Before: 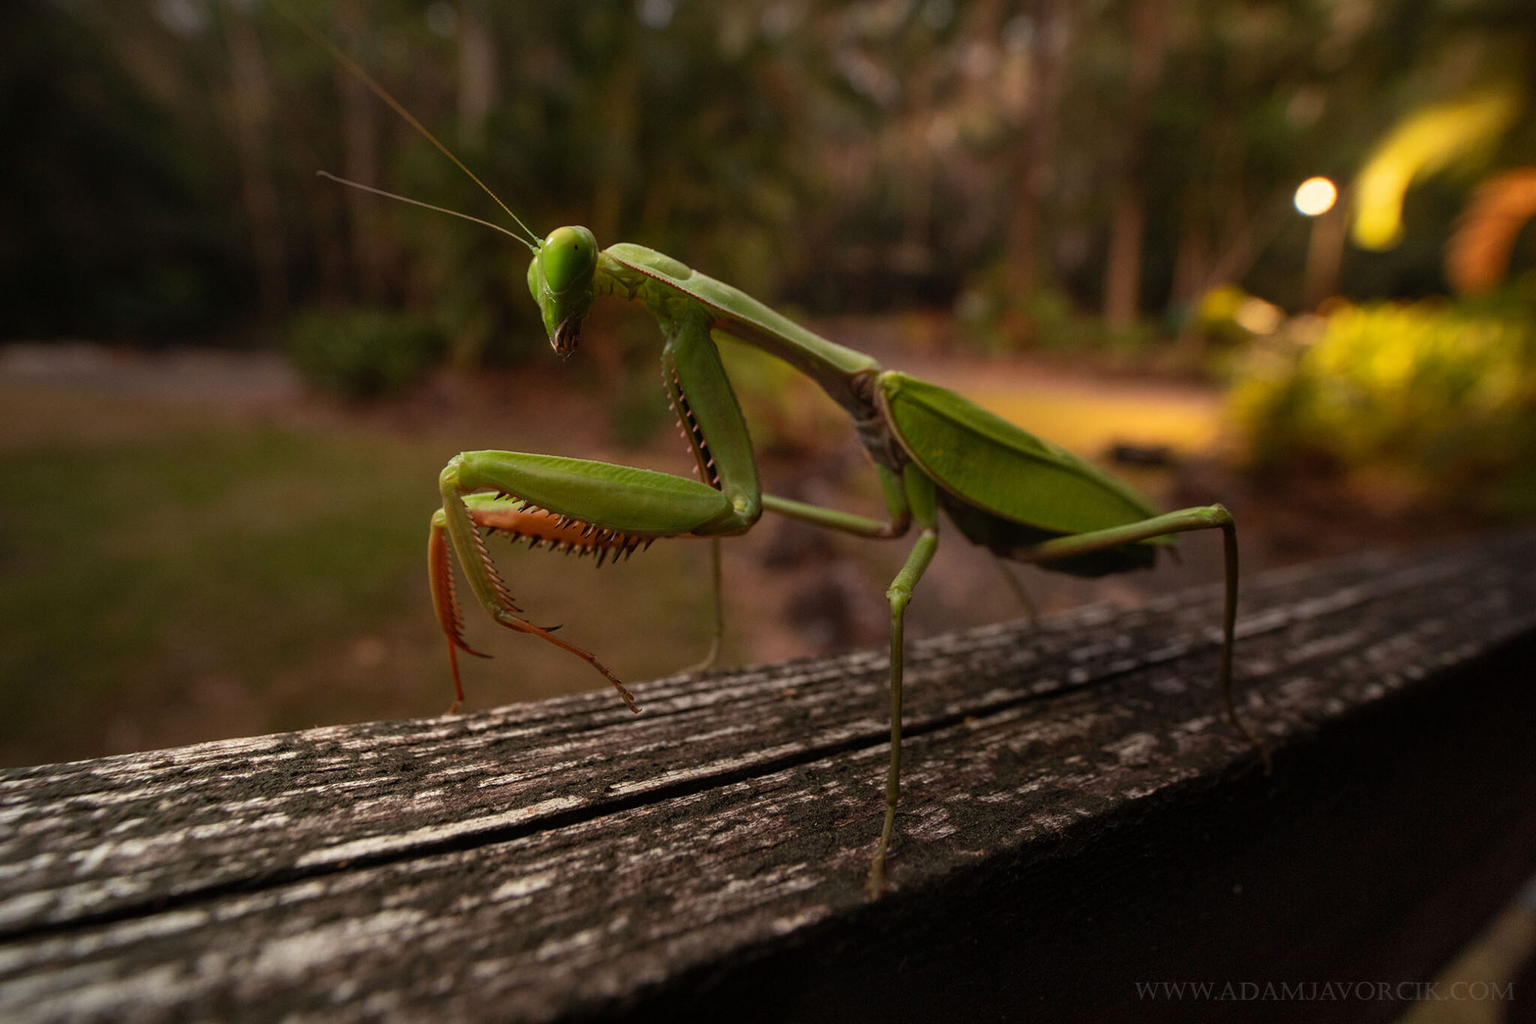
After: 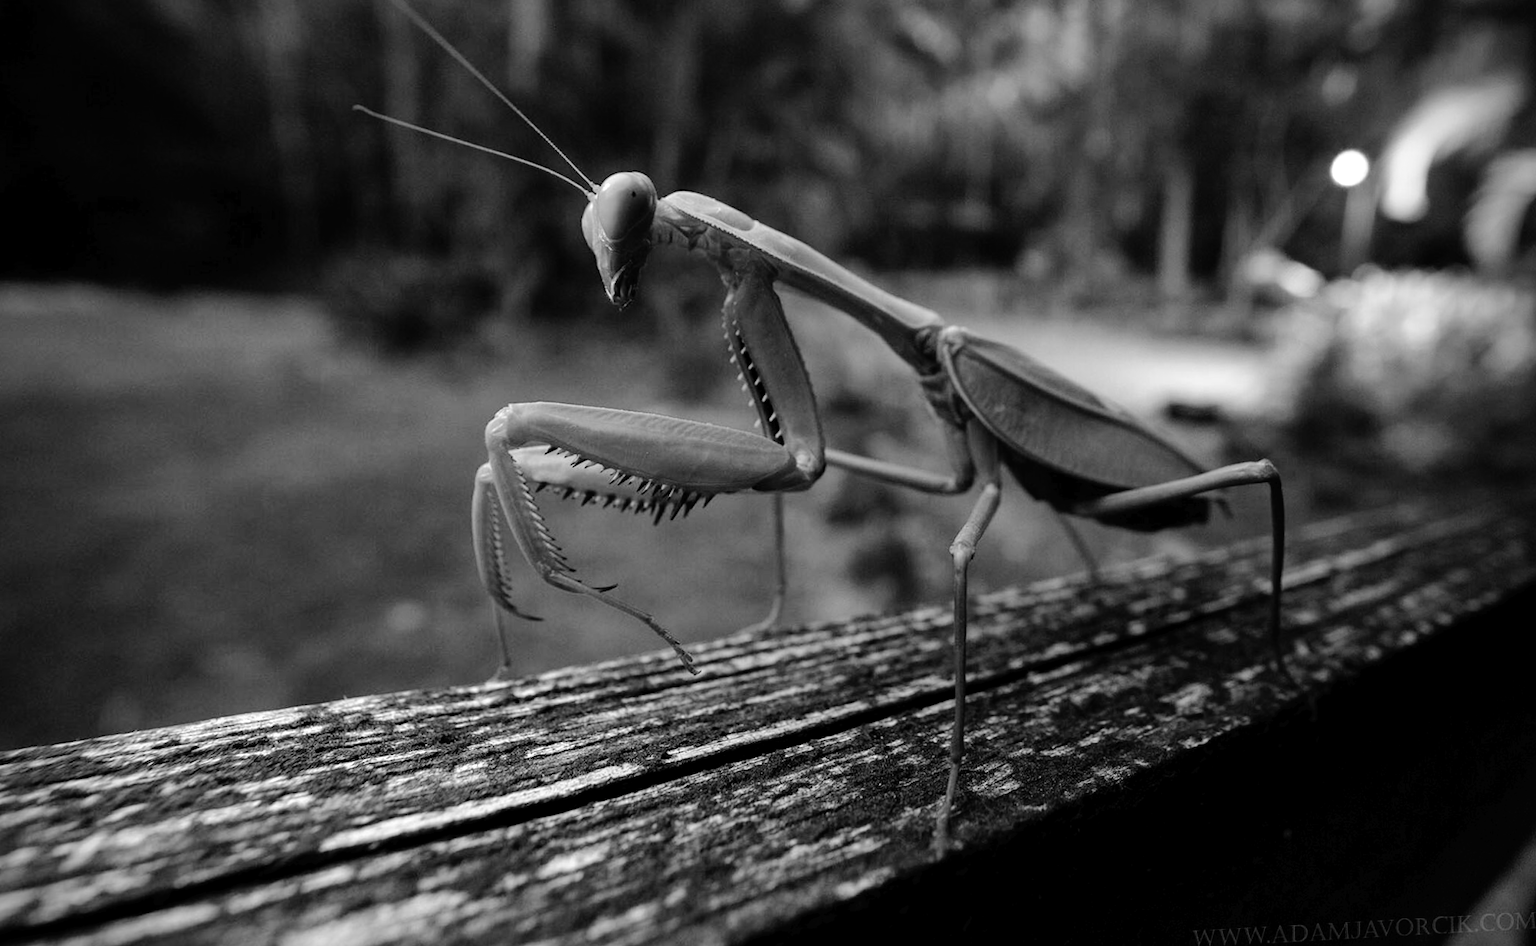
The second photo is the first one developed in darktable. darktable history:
crop and rotate: left 0.614%, top 0.179%, bottom 0.309%
vignetting: on, module defaults
color calibration: output gray [0.267, 0.423, 0.267, 0], illuminant same as pipeline (D50), adaptation none (bypass)
exposure: black level correction 0.005, exposure 0.286 EV, compensate highlight preservation false
rotate and perspective: rotation -0.013°, lens shift (vertical) -0.027, lens shift (horizontal) 0.178, crop left 0.016, crop right 0.989, crop top 0.082, crop bottom 0.918
white balance: red 1.467, blue 0.684
tone curve: curves: ch0 [(0, 0) (0.003, 0.012) (0.011, 0.014) (0.025, 0.019) (0.044, 0.028) (0.069, 0.039) (0.1, 0.056) (0.136, 0.093) (0.177, 0.147) (0.224, 0.214) (0.277, 0.29) (0.335, 0.381) (0.399, 0.476) (0.468, 0.557) (0.543, 0.635) (0.623, 0.697) (0.709, 0.764) (0.801, 0.831) (0.898, 0.917) (1, 1)], preserve colors none
